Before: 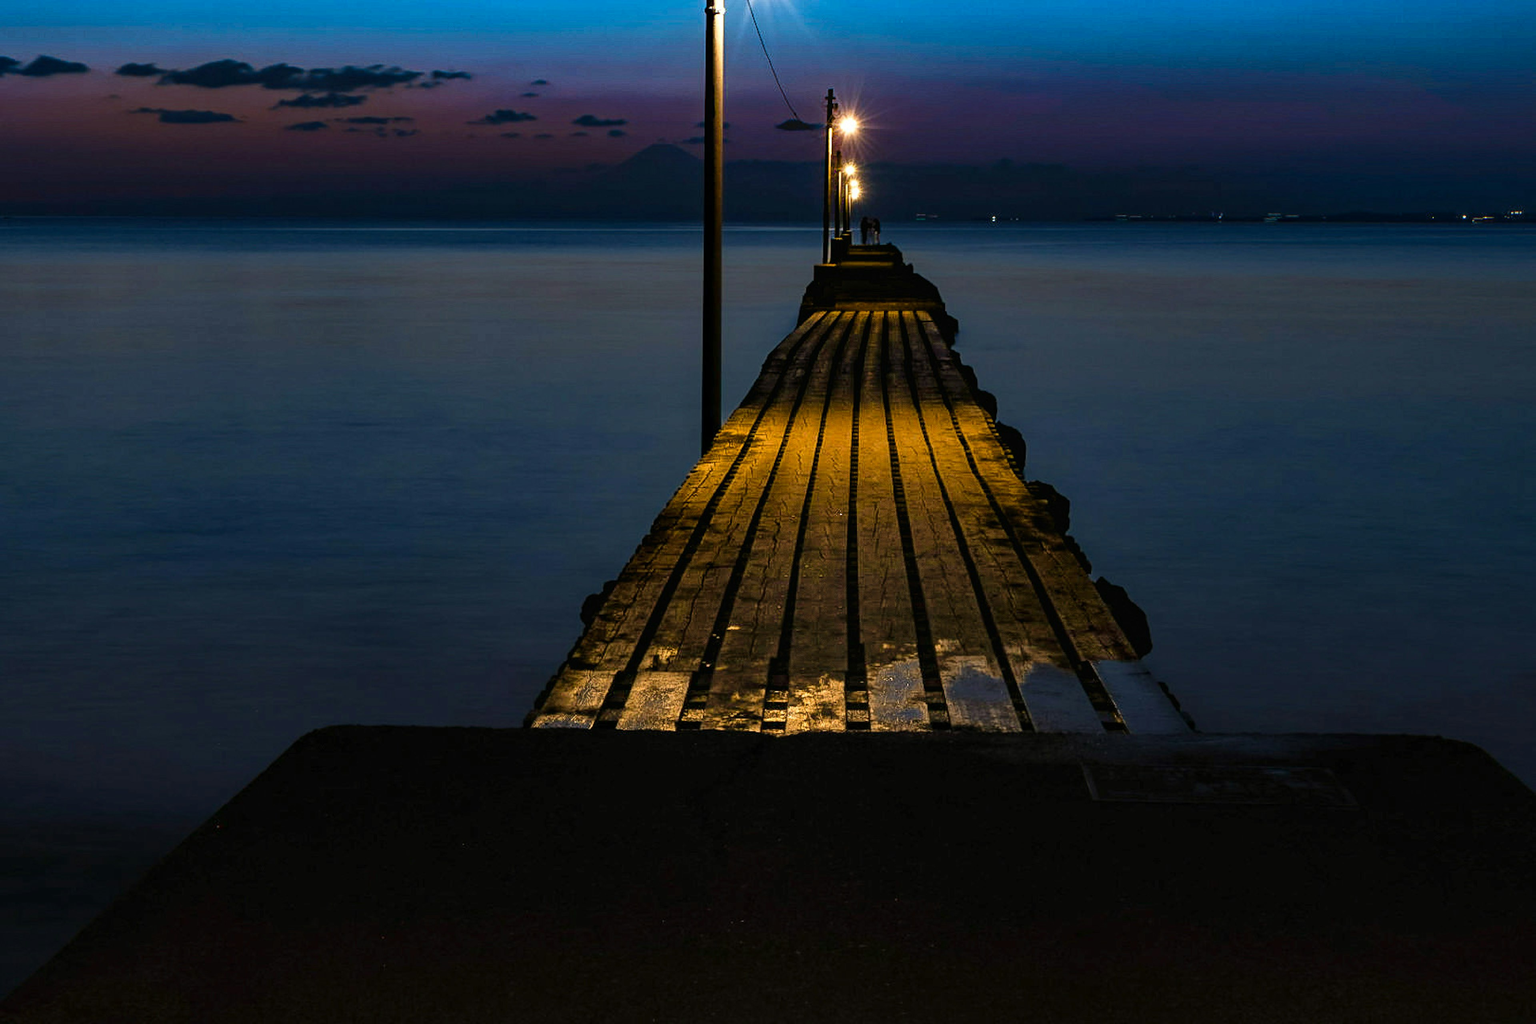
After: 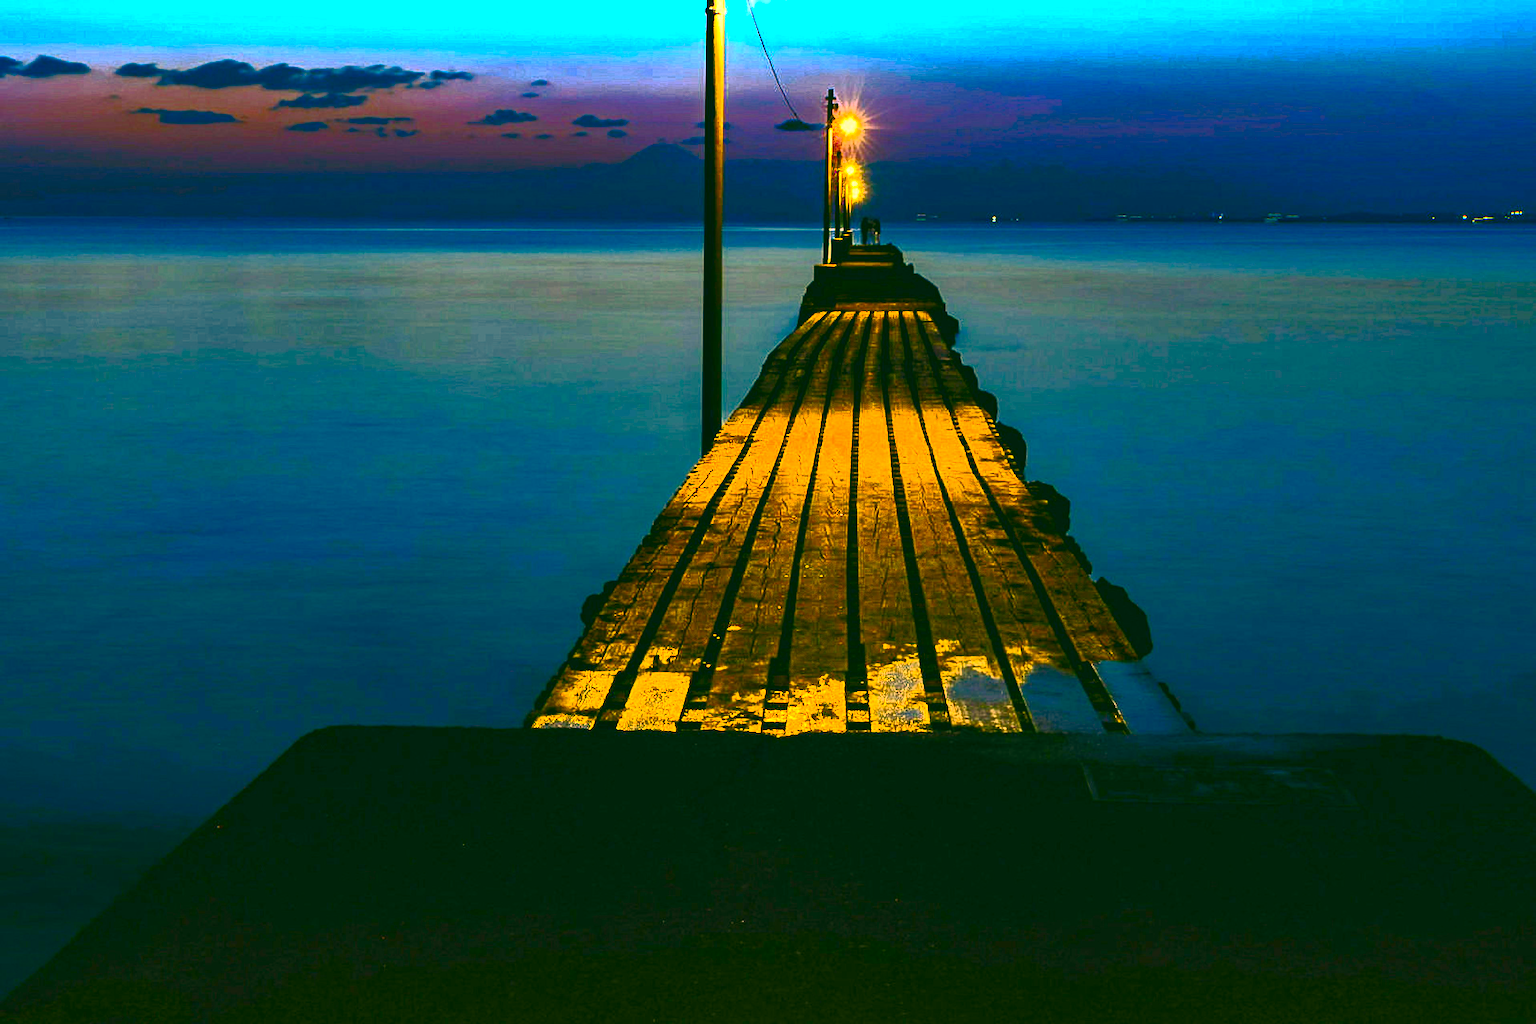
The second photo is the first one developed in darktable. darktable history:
color correction: highlights a* 5.62, highlights b* 33.57, shadows a* -25.86, shadows b* 4.02
contrast brightness saturation: contrast 1, brightness 1, saturation 1
tone curve: curves: ch0 [(0, 0) (0.003, 0.002) (0.011, 0.006) (0.025, 0.013) (0.044, 0.019) (0.069, 0.032) (0.1, 0.056) (0.136, 0.095) (0.177, 0.144) (0.224, 0.193) (0.277, 0.26) (0.335, 0.331) (0.399, 0.405) (0.468, 0.479) (0.543, 0.552) (0.623, 0.624) (0.709, 0.699) (0.801, 0.772) (0.898, 0.856) (1, 1)], preserve colors none
exposure: exposure 0.722 EV, compensate highlight preservation false
color balance rgb: shadows lift › chroma 1%, shadows lift › hue 28.8°, power › hue 60°, highlights gain › chroma 1%, highlights gain › hue 60°, global offset › luminance 0.25%, perceptual saturation grading › highlights -20%, perceptual saturation grading › shadows 20%, perceptual brilliance grading › highlights 10%, perceptual brilliance grading › shadows -5%, global vibrance 19.67%
